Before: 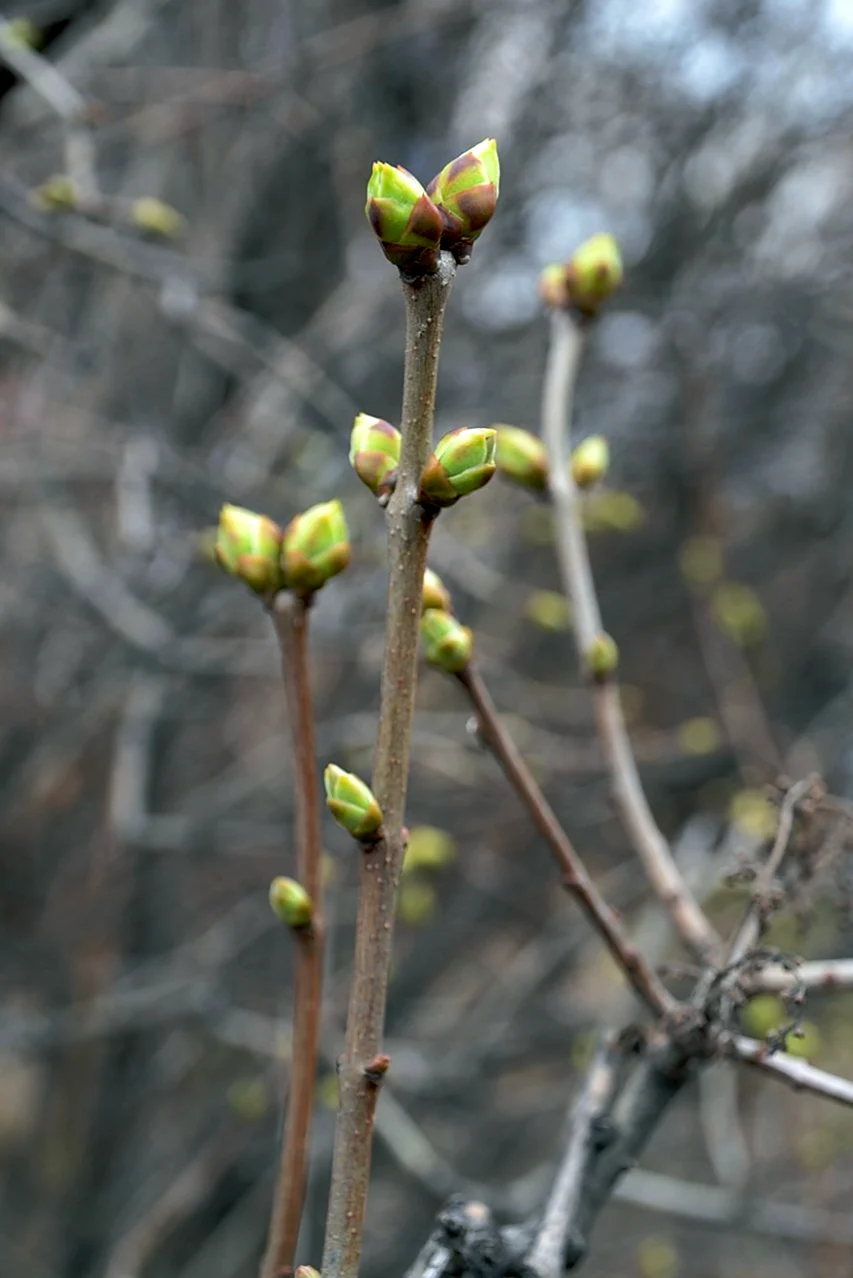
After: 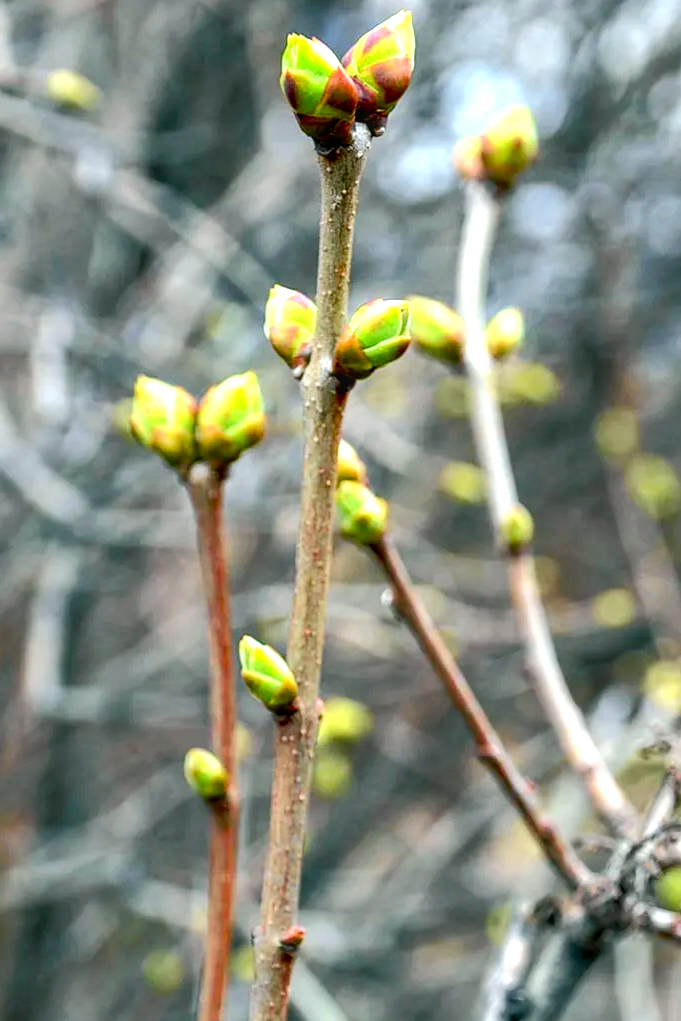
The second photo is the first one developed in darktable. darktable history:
crop and rotate: left 10.071%, top 10.071%, right 10.02%, bottom 10.02%
exposure: exposure 1 EV, compensate highlight preservation false
color balance rgb: perceptual saturation grading › global saturation 20%, perceptual saturation grading › highlights -25%, perceptual saturation grading › shadows 25%
color contrast: green-magenta contrast 1.2, blue-yellow contrast 1.2
local contrast: detail 130%
tone curve: curves: ch0 [(0, 0.01) (0.037, 0.032) (0.131, 0.108) (0.275, 0.256) (0.483, 0.512) (0.61, 0.665) (0.696, 0.742) (0.792, 0.819) (0.911, 0.925) (0.997, 0.995)]; ch1 [(0, 0) (0.308, 0.29) (0.425, 0.411) (0.492, 0.488) (0.505, 0.503) (0.527, 0.531) (0.568, 0.594) (0.683, 0.702) (0.746, 0.77) (1, 1)]; ch2 [(0, 0) (0.246, 0.233) (0.36, 0.352) (0.415, 0.415) (0.485, 0.487) (0.502, 0.504) (0.525, 0.523) (0.539, 0.553) (0.587, 0.594) (0.636, 0.652) (0.711, 0.729) (0.845, 0.855) (0.998, 0.977)], color space Lab, independent channels, preserve colors none
color zones: curves: ch0 [(0, 0.5) (0.143, 0.5) (0.286, 0.5) (0.429, 0.5) (0.571, 0.5) (0.714, 0.476) (0.857, 0.5) (1, 0.5)]; ch2 [(0, 0.5) (0.143, 0.5) (0.286, 0.5) (0.429, 0.5) (0.571, 0.5) (0.714, 0.487) (0.857, 0.5) (1, 0.5)]
